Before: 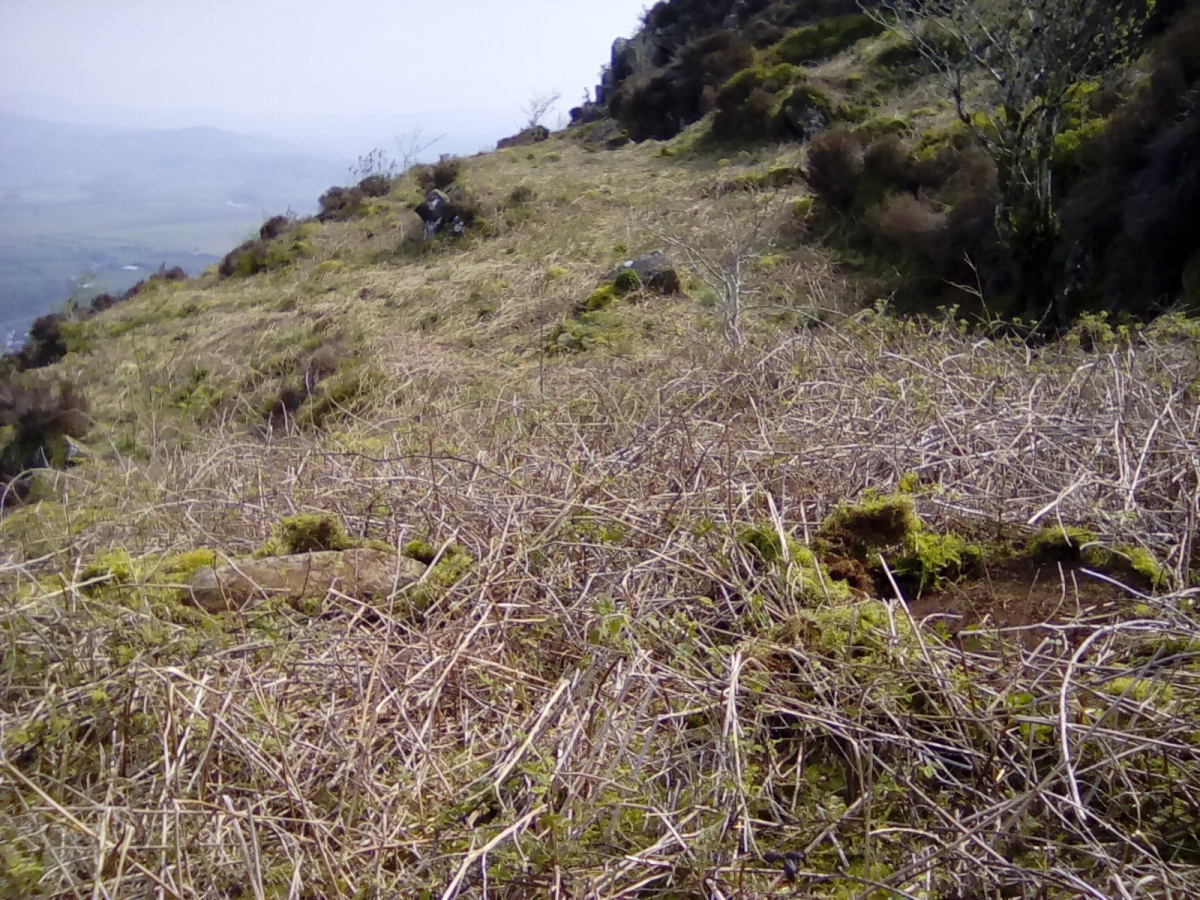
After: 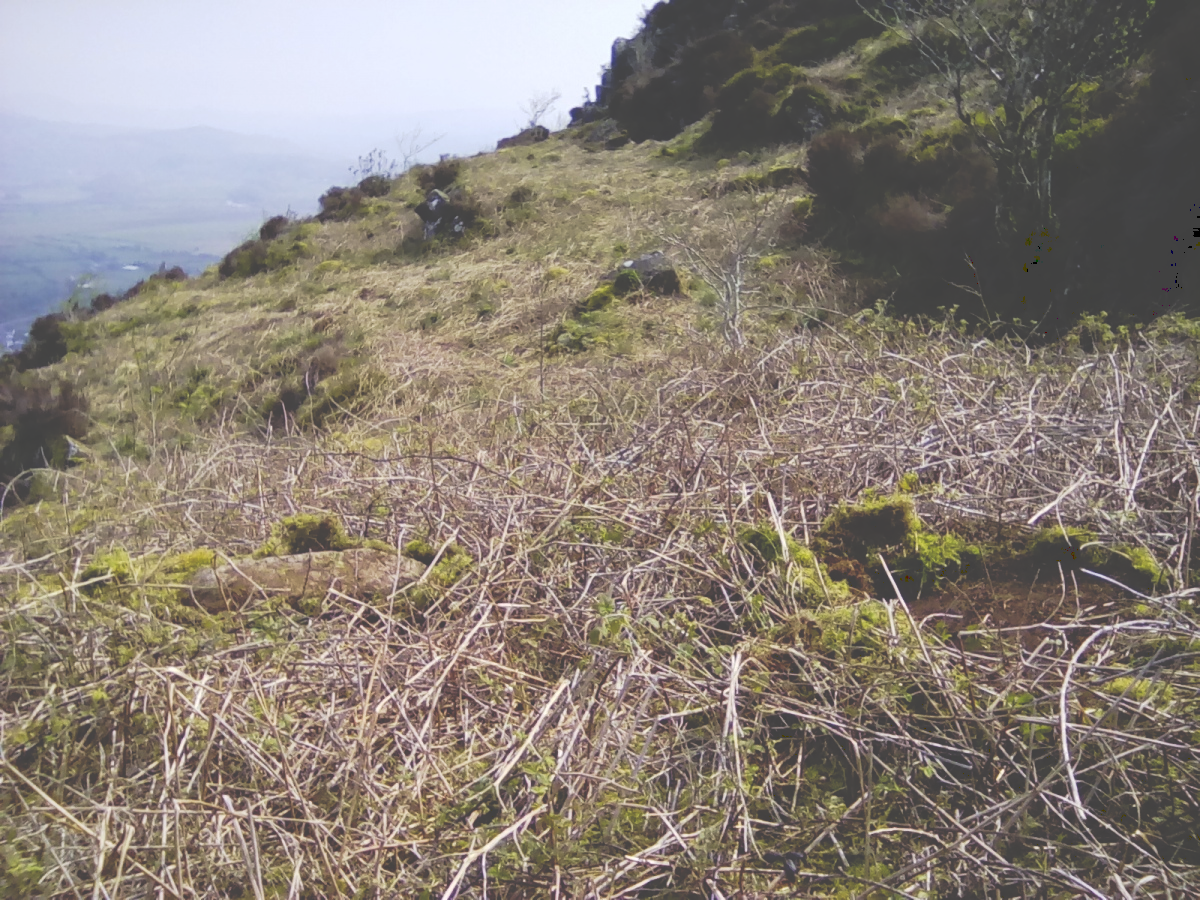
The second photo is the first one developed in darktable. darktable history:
tone curve: curves: ch0 [(0, 0) (0.003, 0.273) (0.011, 0.276) (0.025, 0.276) (0.044, 0.28) (0.069, 0.283) (0.1, 0.288) (0.136, 0.293) (0.177, 0.302) (0.224, 0.321) (0.277, 0.349) (0.335, 0.393) (0.399, 0.448) (0.468, 0.51) (0.543, 0.589) (0.623, 0.677) (0.709, 0.761) (0.801, 0.839) (0.898, 0.909) (1, 1)], preserve colors none
